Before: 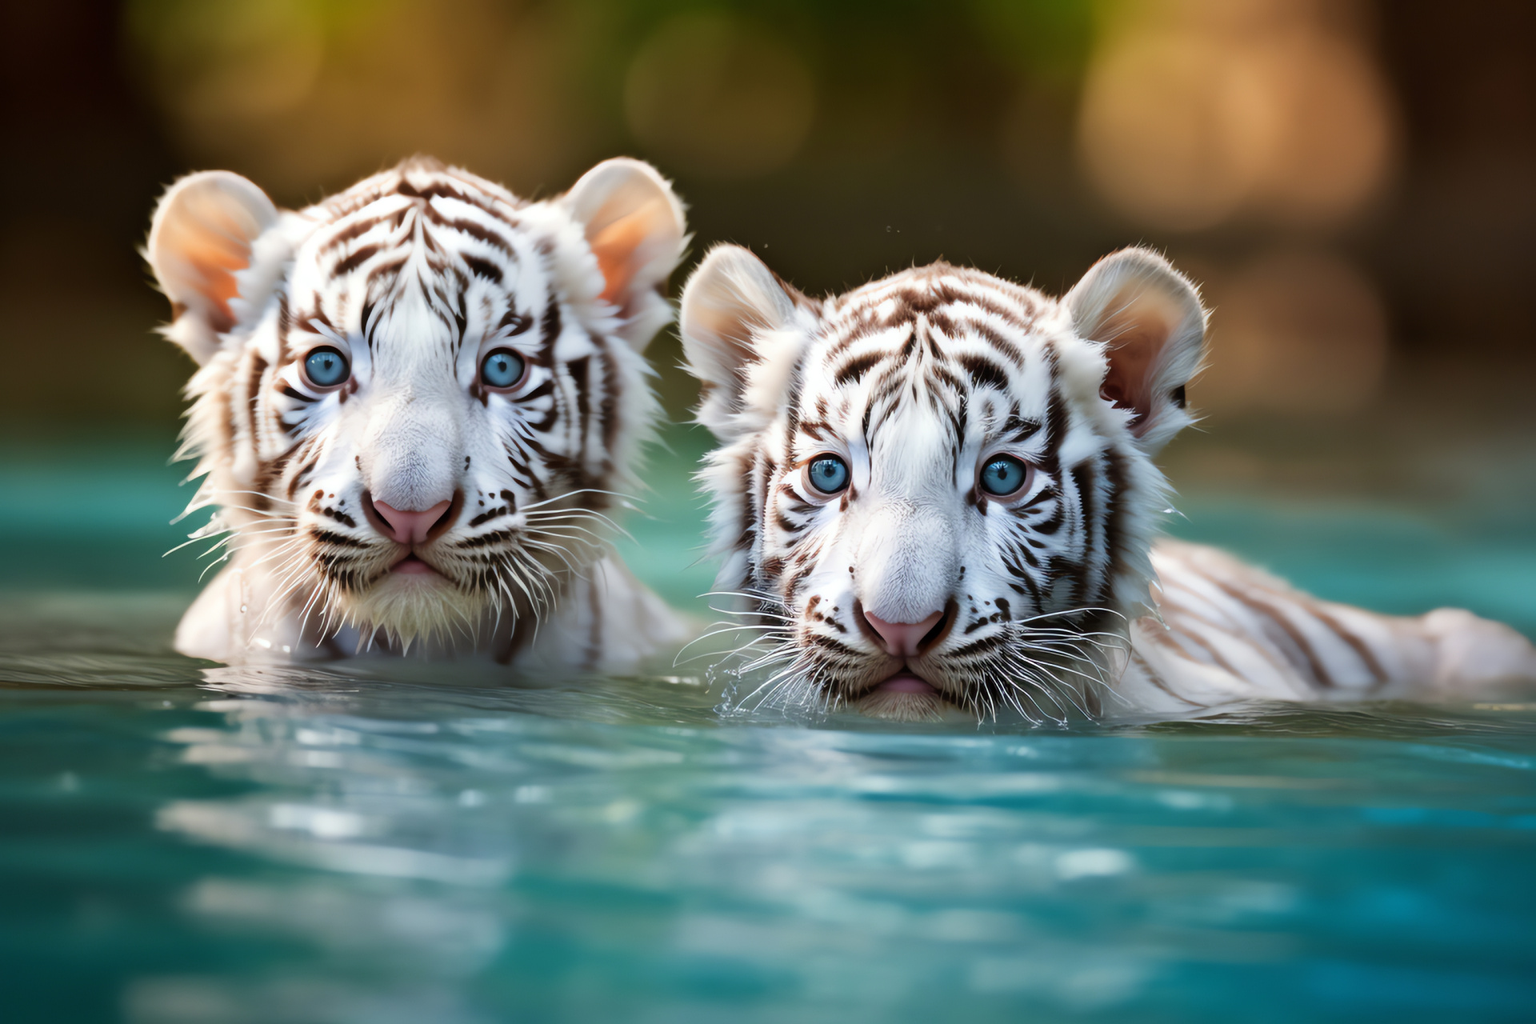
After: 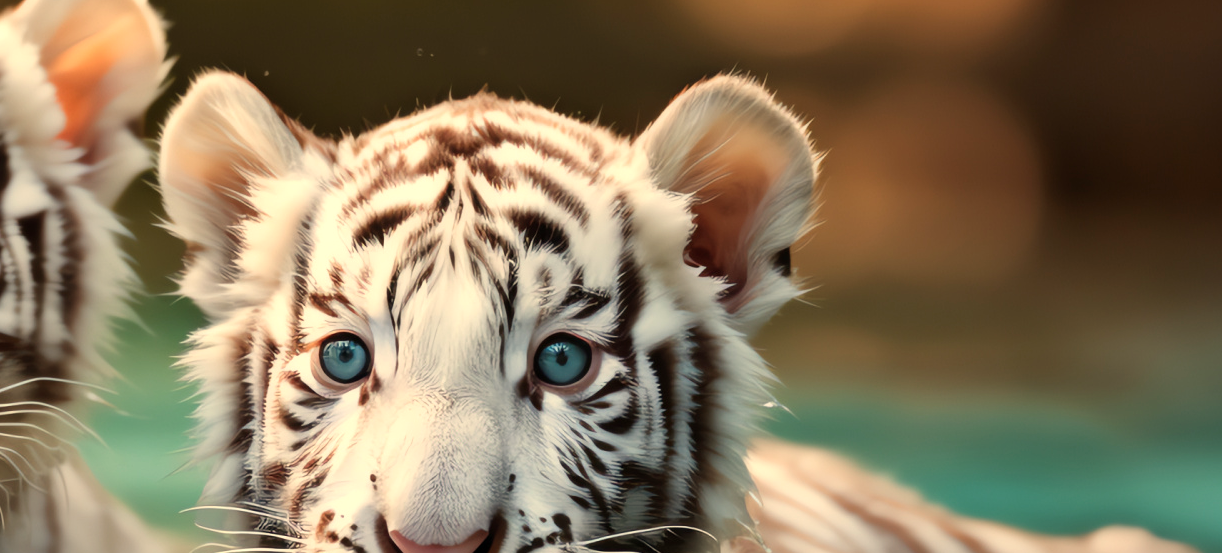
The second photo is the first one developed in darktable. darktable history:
white balance: red 1.123, blue 0.83
crop: left 36.005%, top 18.293%, right 0.31%, bottom 38.444%
